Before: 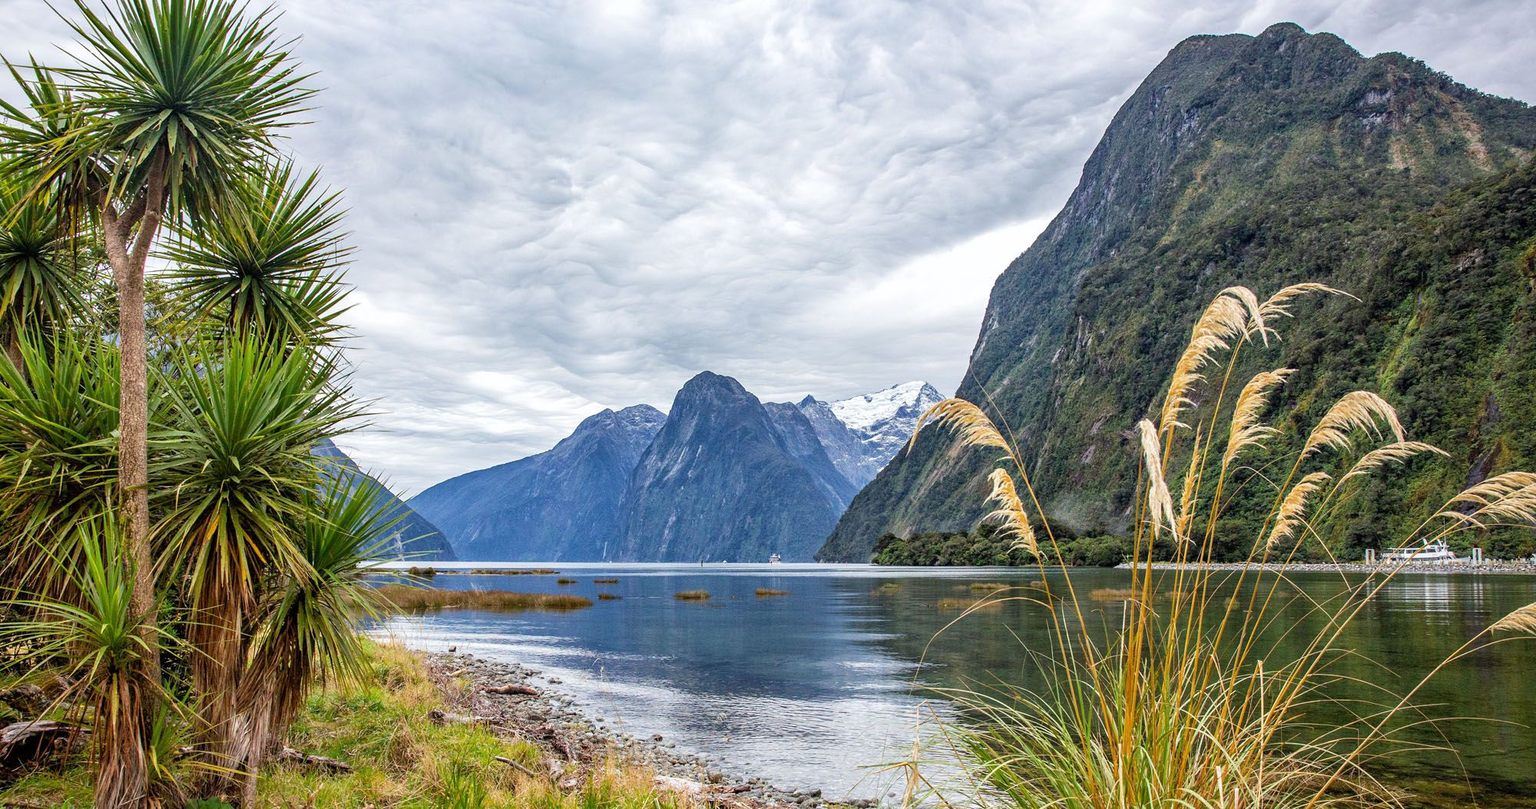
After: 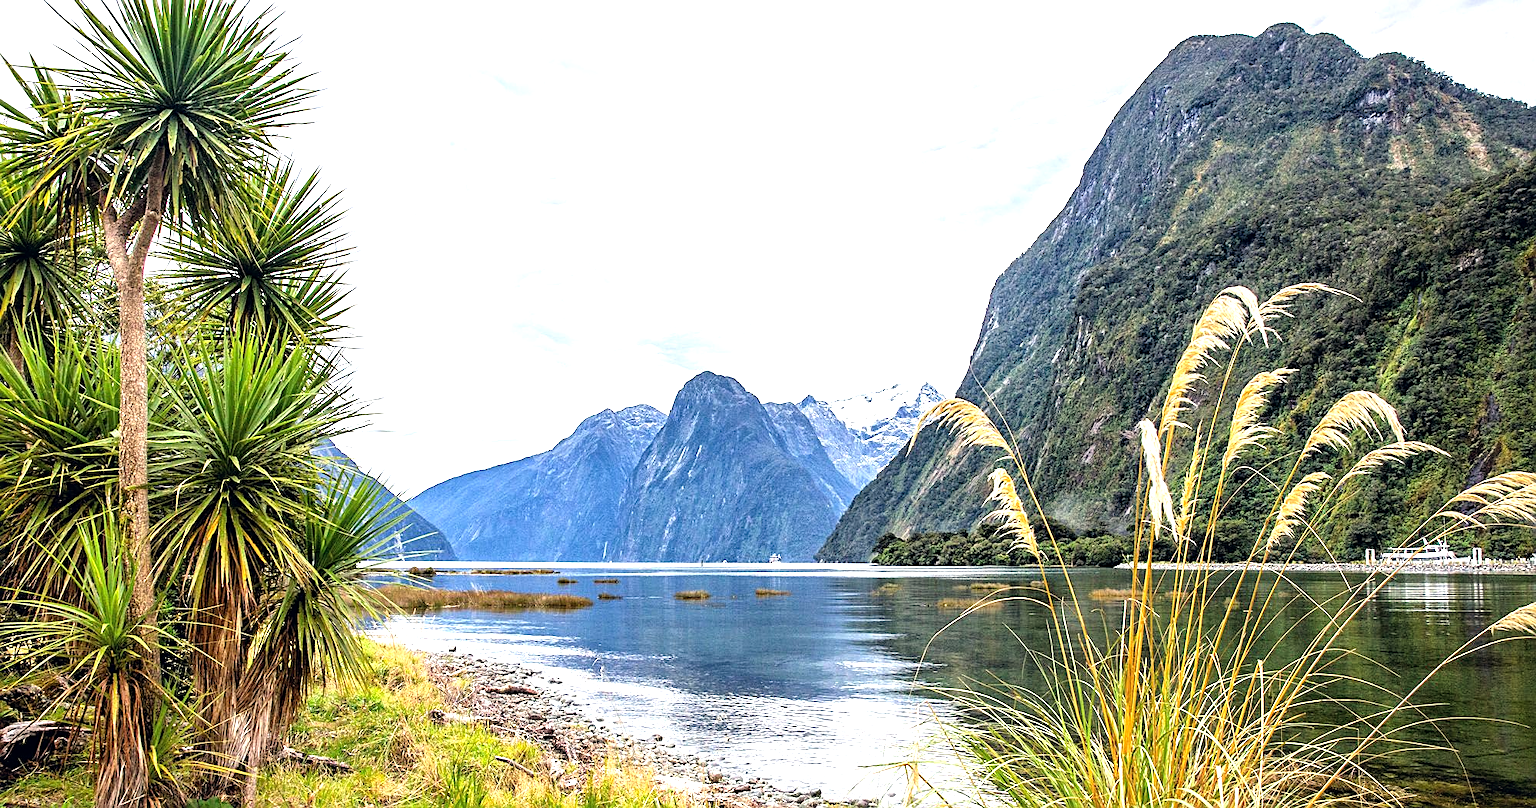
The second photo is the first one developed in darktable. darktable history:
color correction: highlights a* 0.365, highlights b* 2.7, shadows a* -0.929, shadows b* -4.76
tone equalizer: -8 EV -1.1 EV, -7 EV -0.977 EV, -6 EV -0.884 EV, -5 EV -0.589 EV, -3 EV 0.55 EV, -2 EV 0.893 EV, -1 EV 0.992 EV, +0 EV 1.07 EV
sharpen: amount 0.495
